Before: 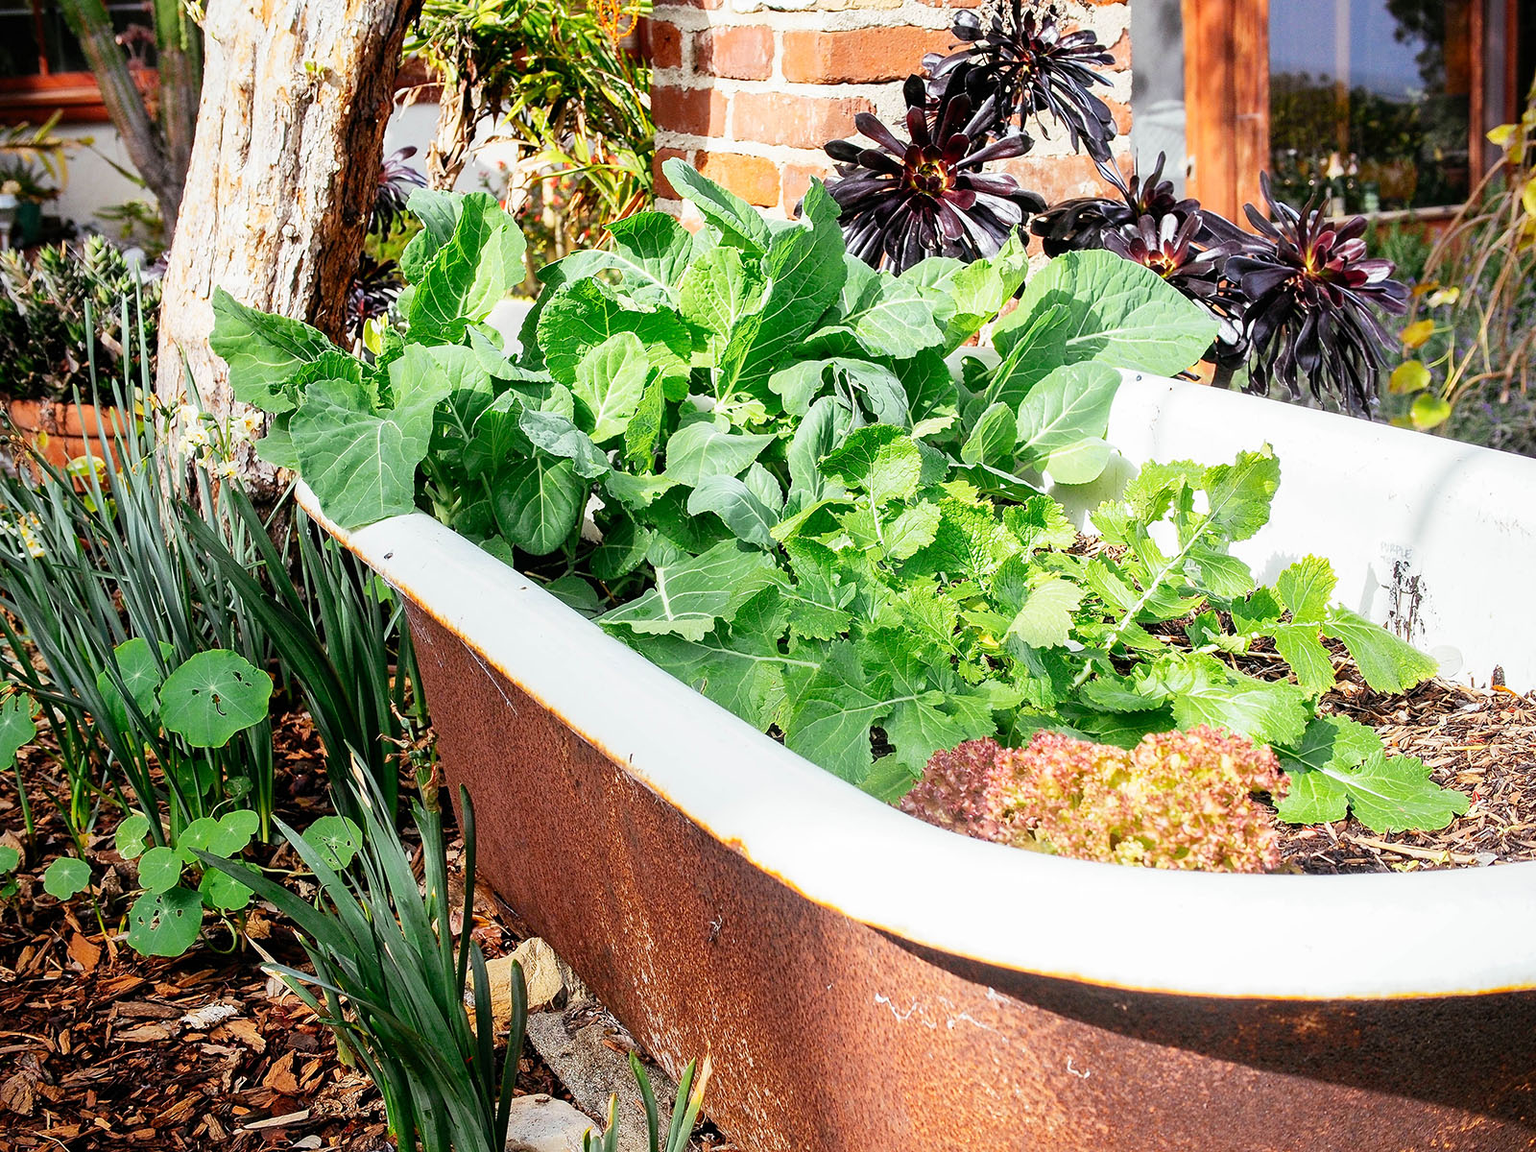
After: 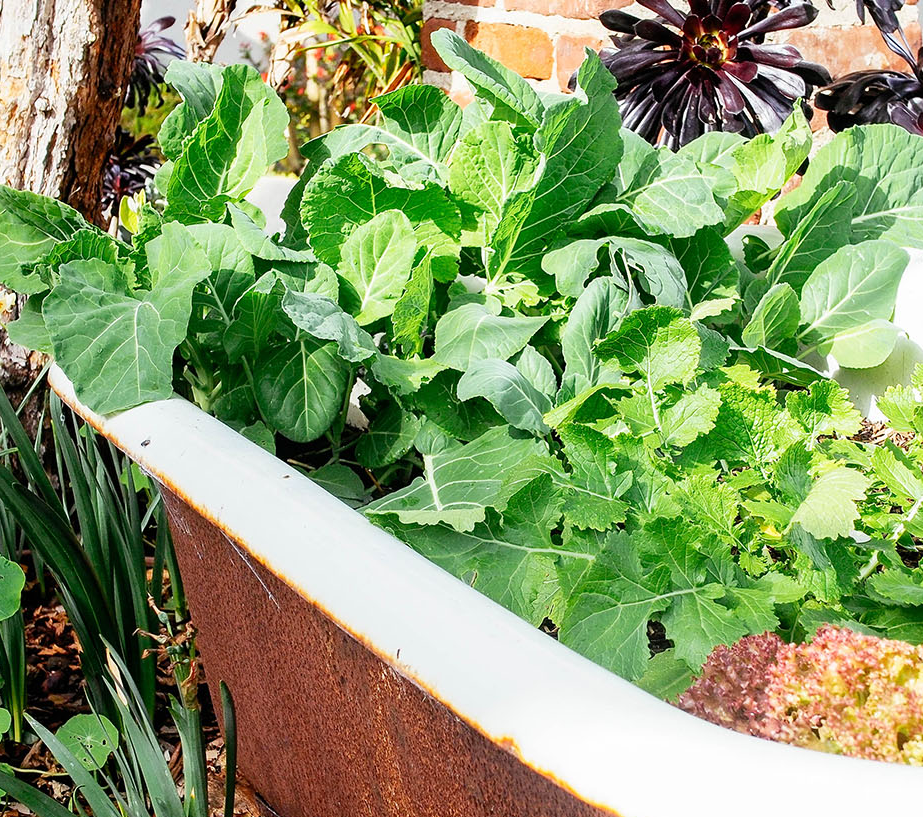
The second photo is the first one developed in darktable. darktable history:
crop: left 16.221%, top 11.363%, right 26.036%, bottom 20.507%
